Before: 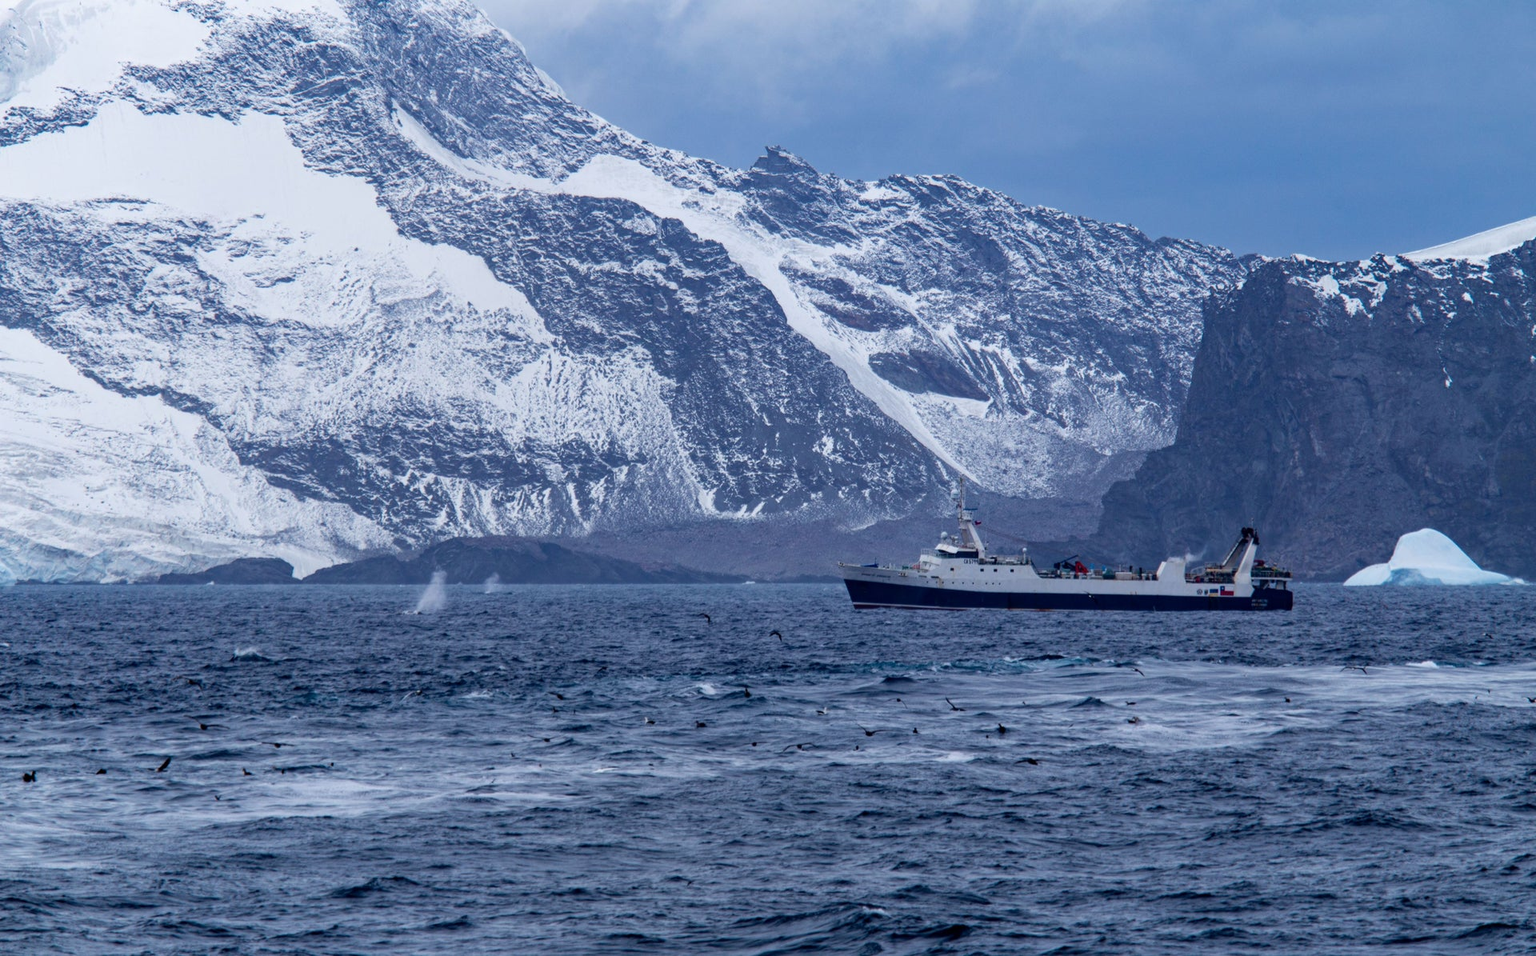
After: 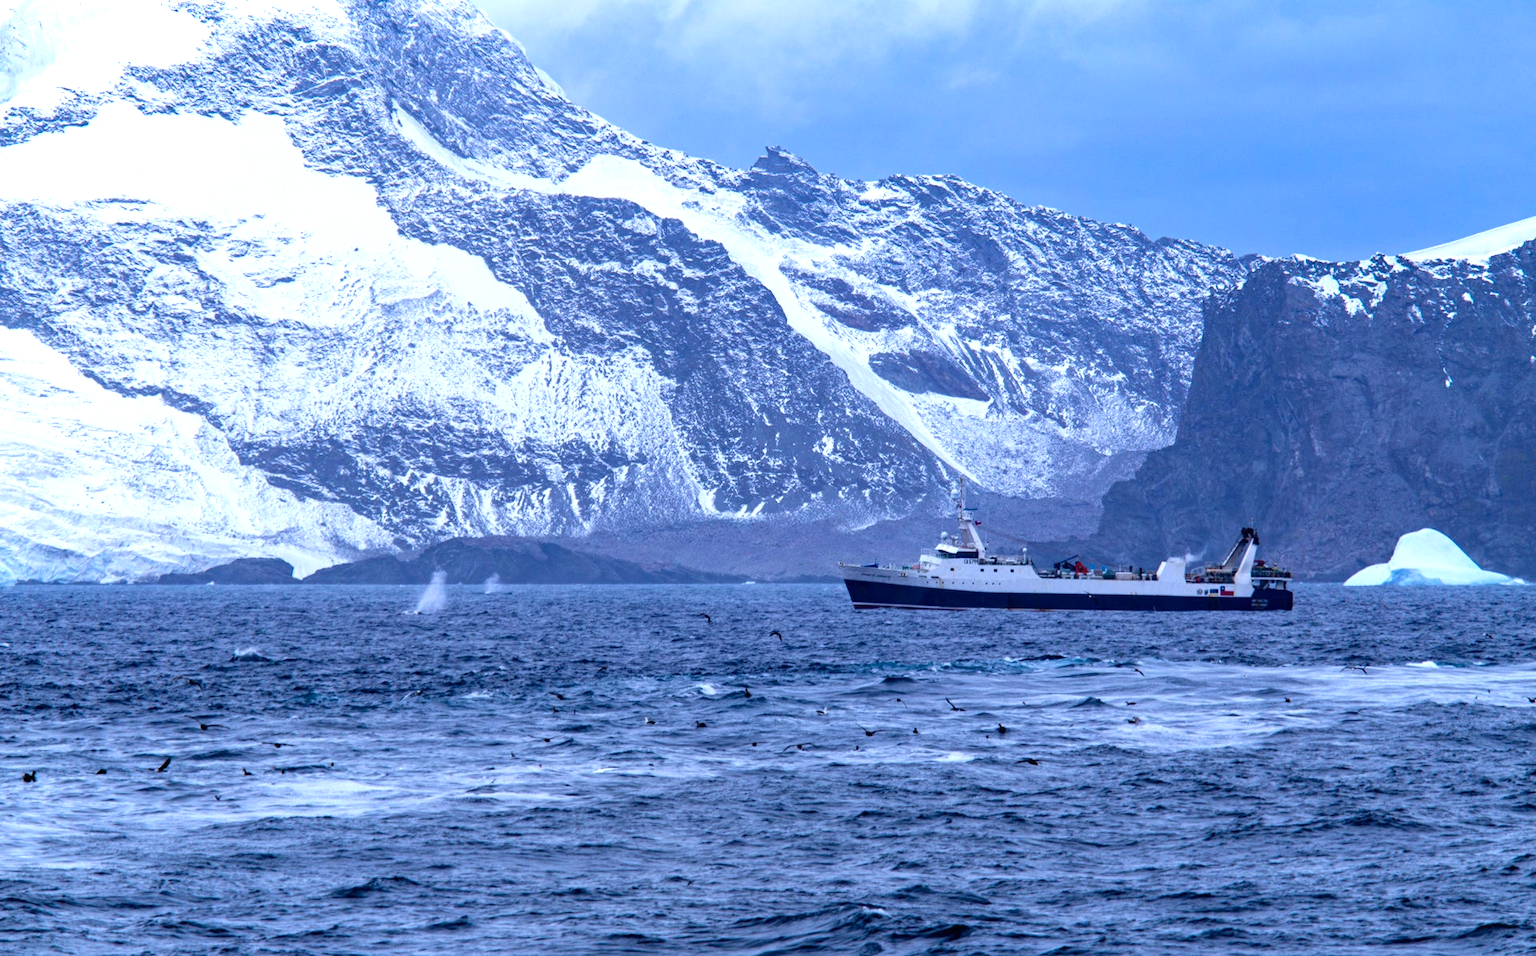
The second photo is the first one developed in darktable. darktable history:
exposure: black level correction 0, exposure 0.7 EV, compensate exposure bias true, compensate highlight preservation false
color calibration: illuminant as shot in camera, x 0.37, y 0.382, temperature 4313.32 K
